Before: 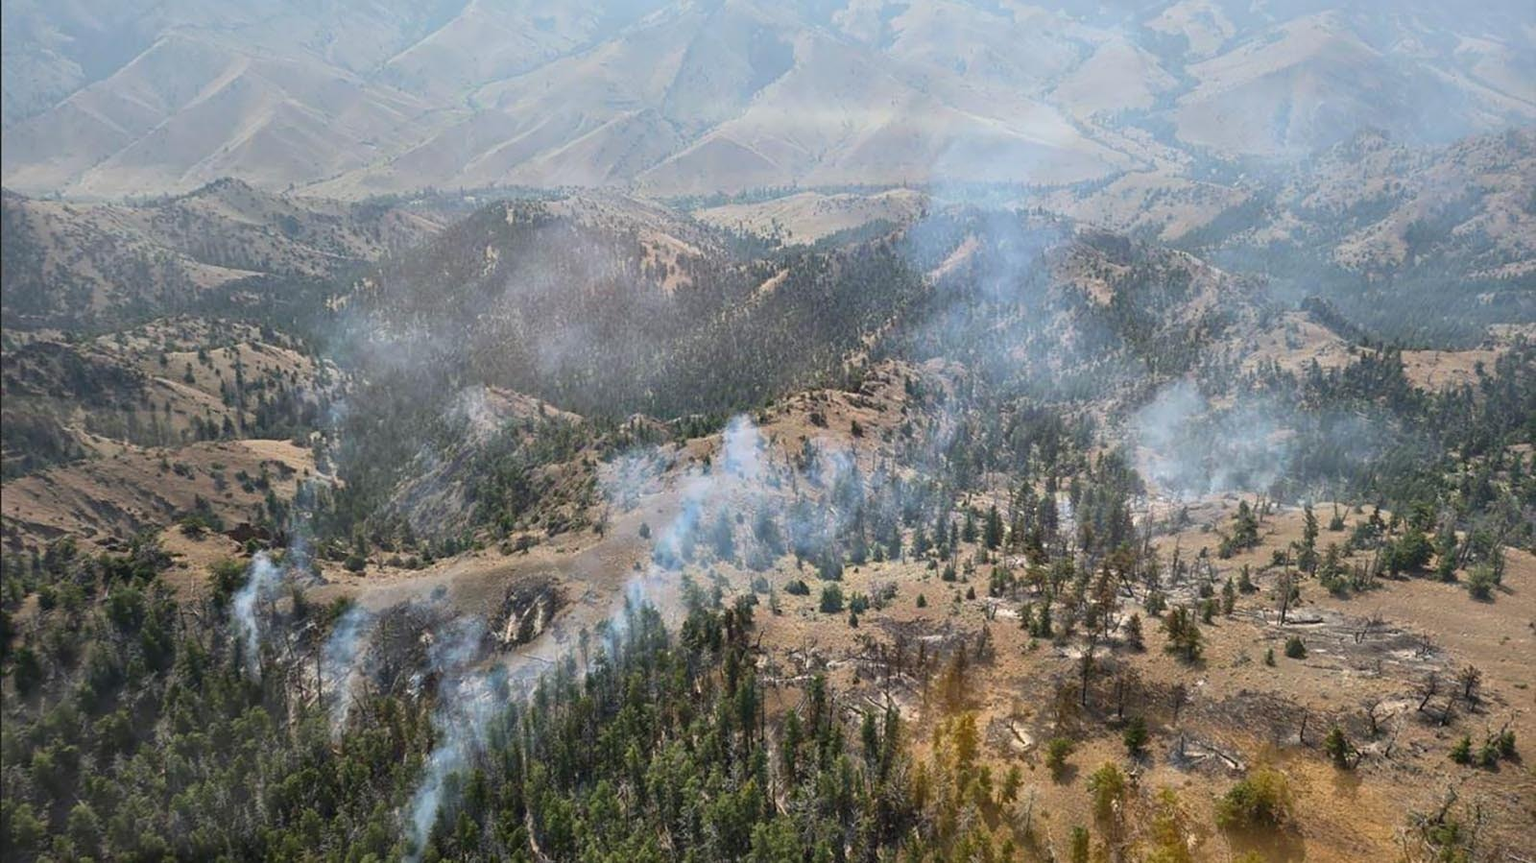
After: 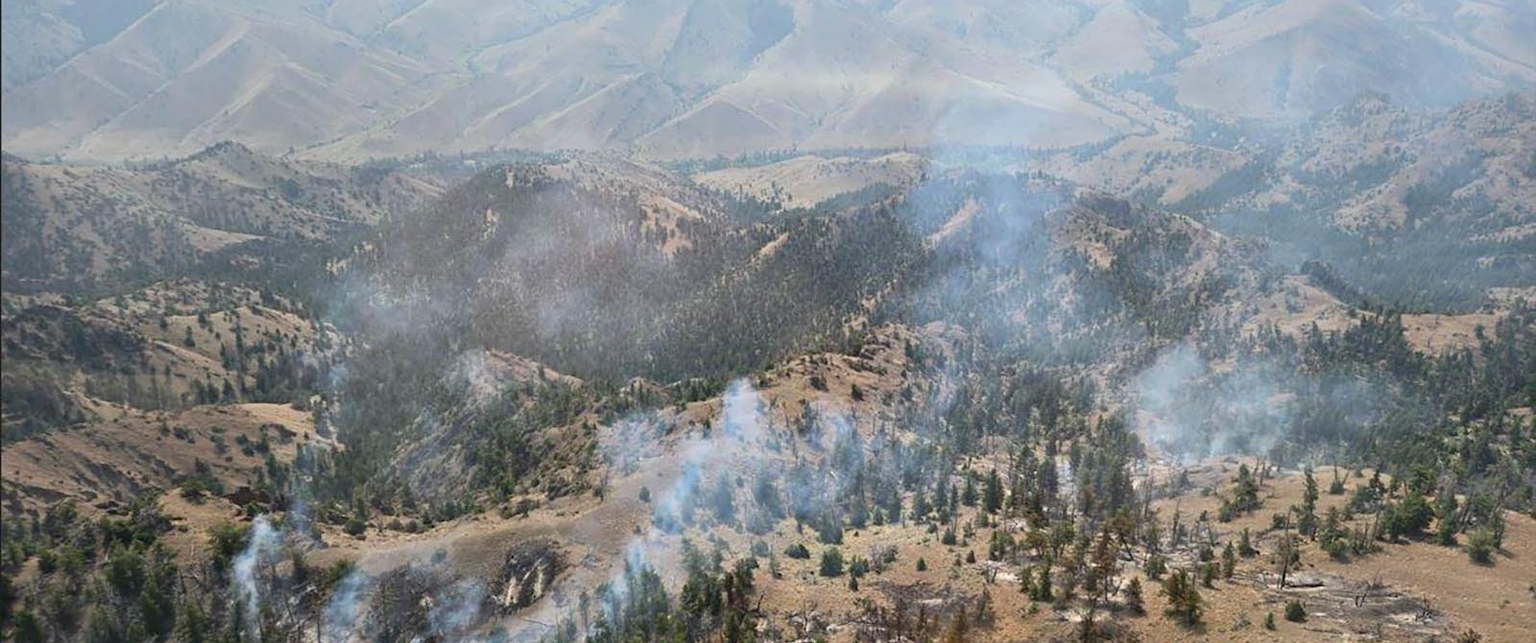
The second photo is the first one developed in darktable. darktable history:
crop: top 4.269%, bottom 21.15%
